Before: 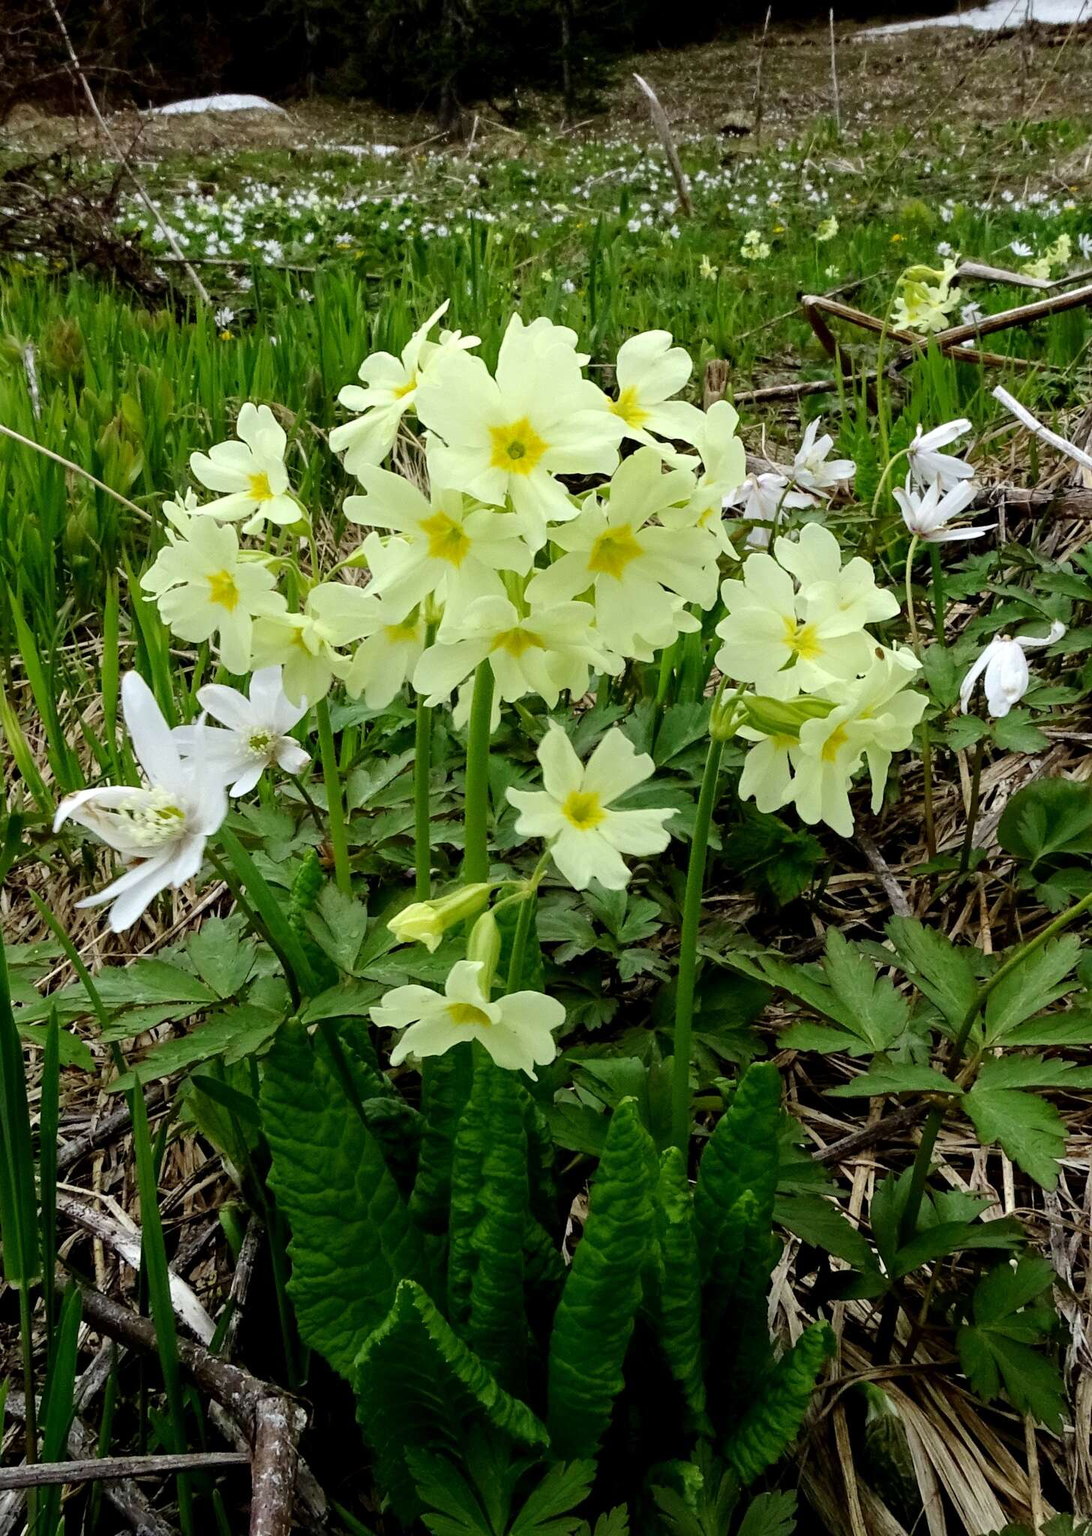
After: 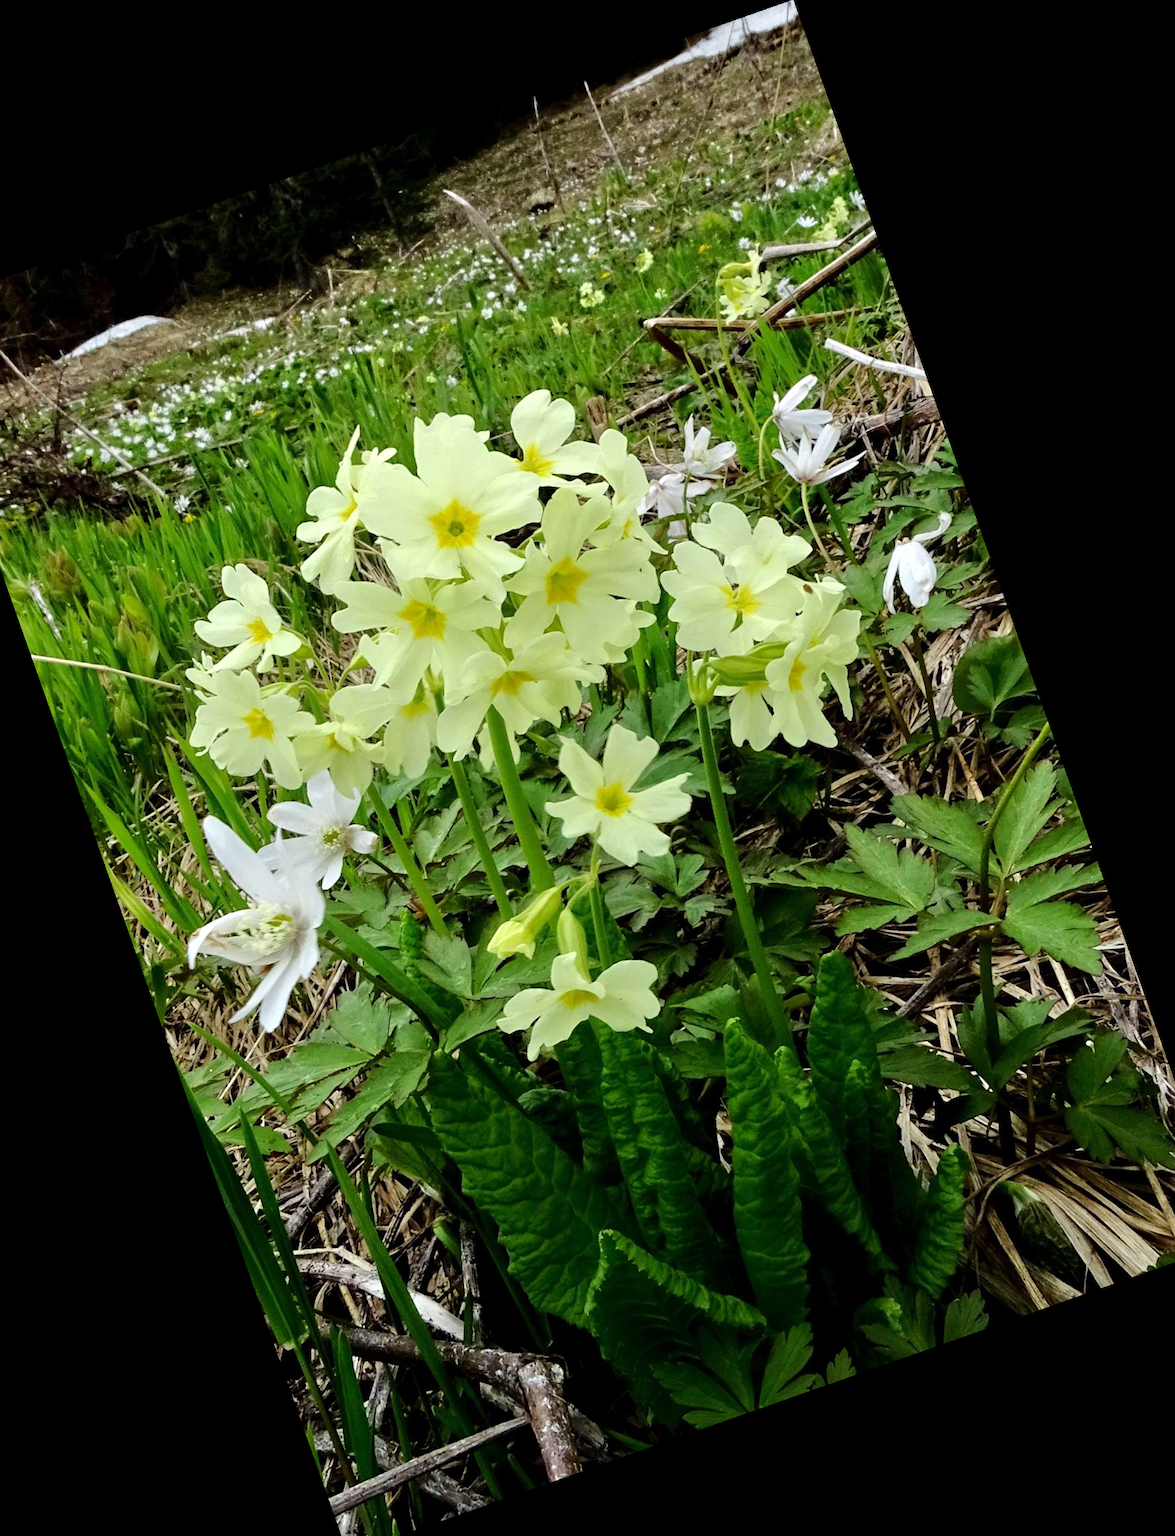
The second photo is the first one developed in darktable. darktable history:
crop and rotate: angle 19.43°, left 6.812%, right 4.125%, bottom 1.087%
tone equalizer: -8 EV 0.001 EV, -7 EV -0.004 EV, -6 EV 0.009 EV, -5 EV 0.032 EV, -4 EV 0.276 EV, -3 EV 0.644 EV, -2 EV 0.584 EV, -1 EV 0.187 EV, +0 EV 0.024 EV
